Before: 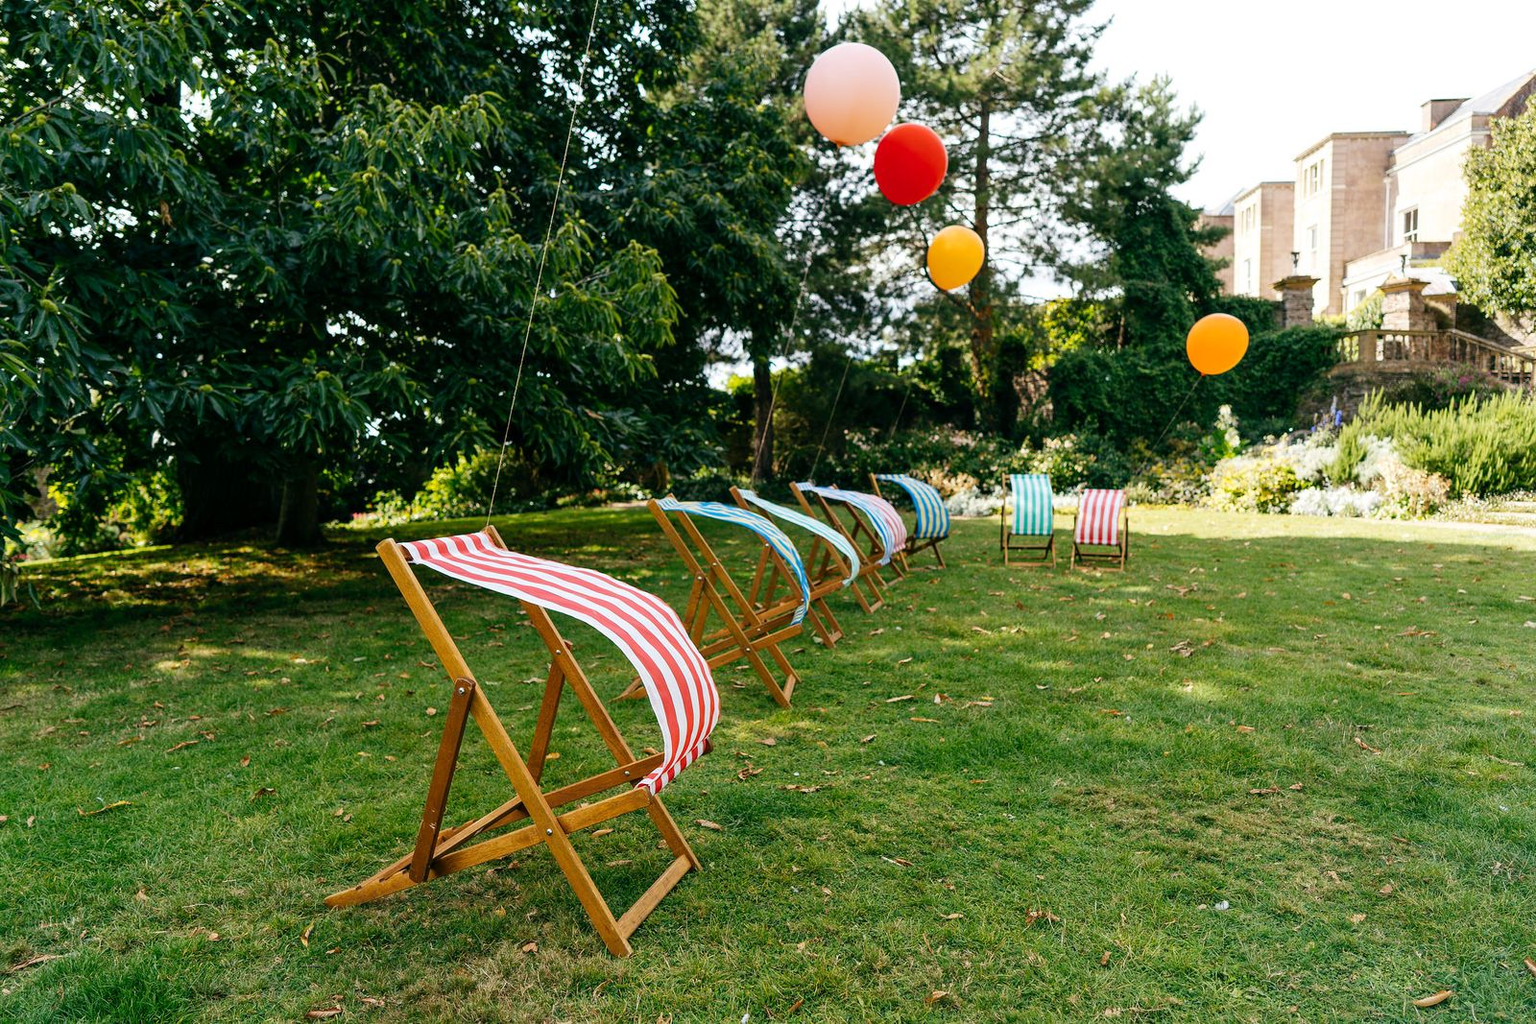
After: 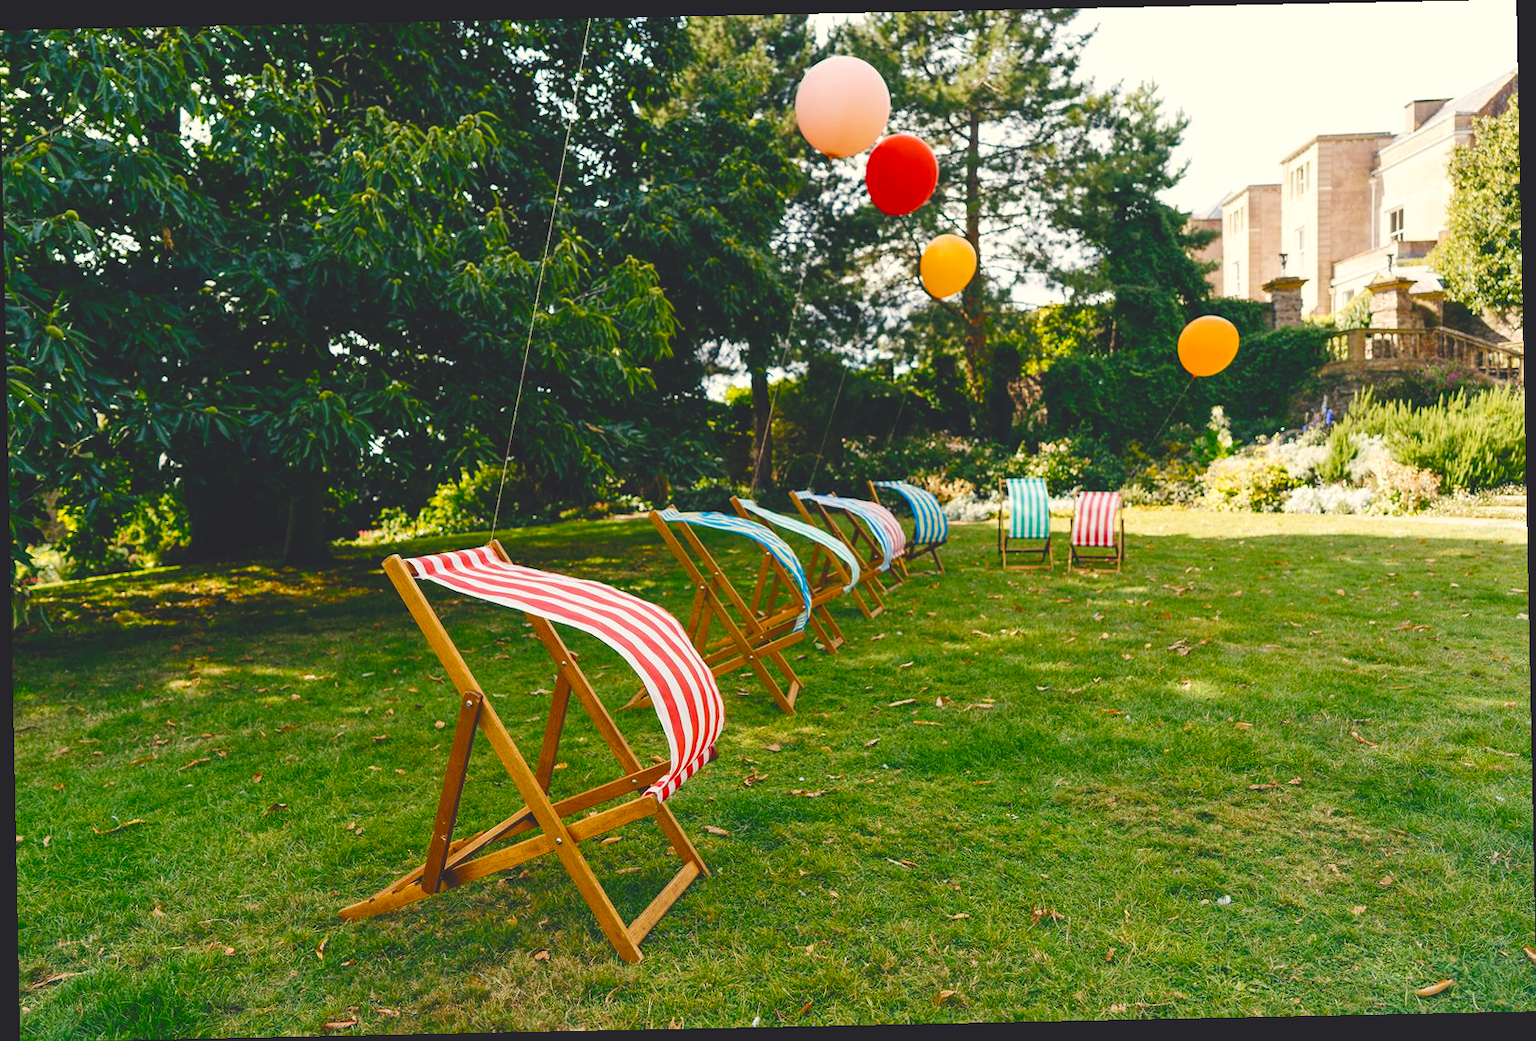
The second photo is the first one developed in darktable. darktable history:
color balance rgb: shadows lift › chroma 3%, shadows lift › hue 280.8°, power › hue 330°, highlights gain › chroma 3%, highlights gain › hue 75.6°, global offset › luminance 2%, perceptual saturation grading › global saturation 20%, perceptual saturation grading › highlights -25%, perceptual saturation grading › shadows 50%, global vibrance 20.33%
rotate and perspective: rotation -1.17°, automatic cropping off
